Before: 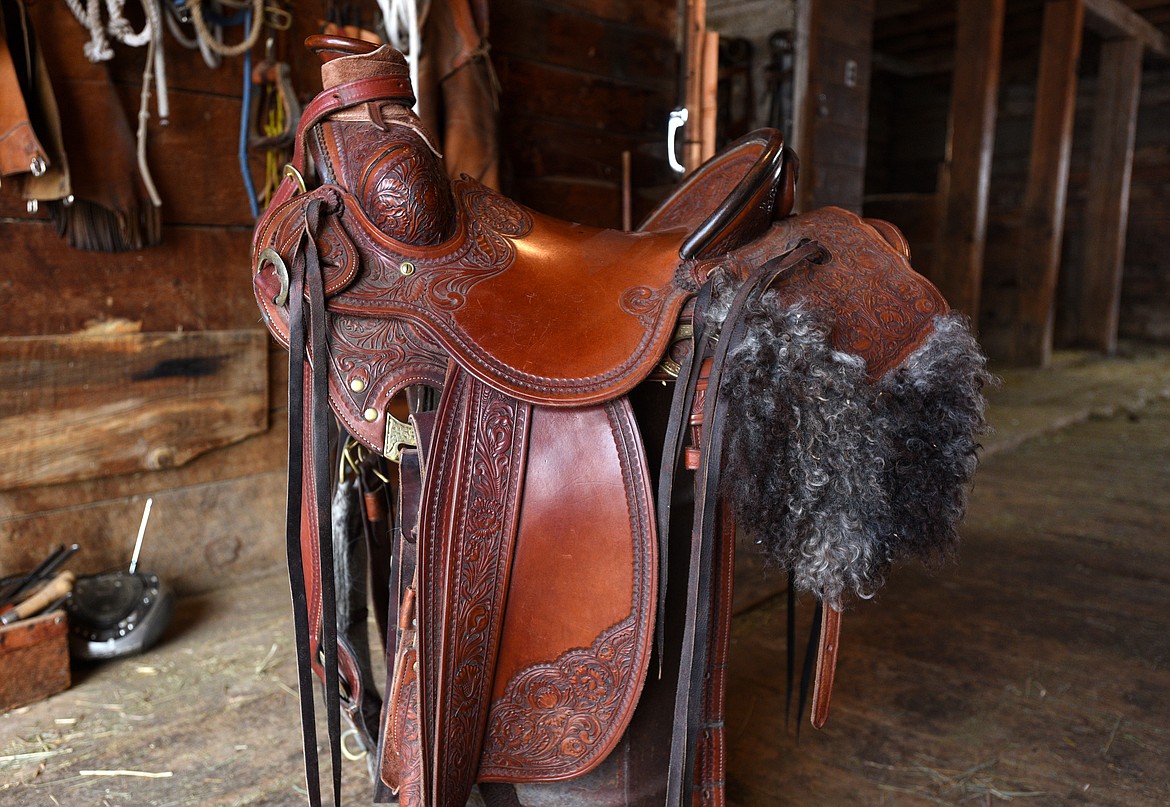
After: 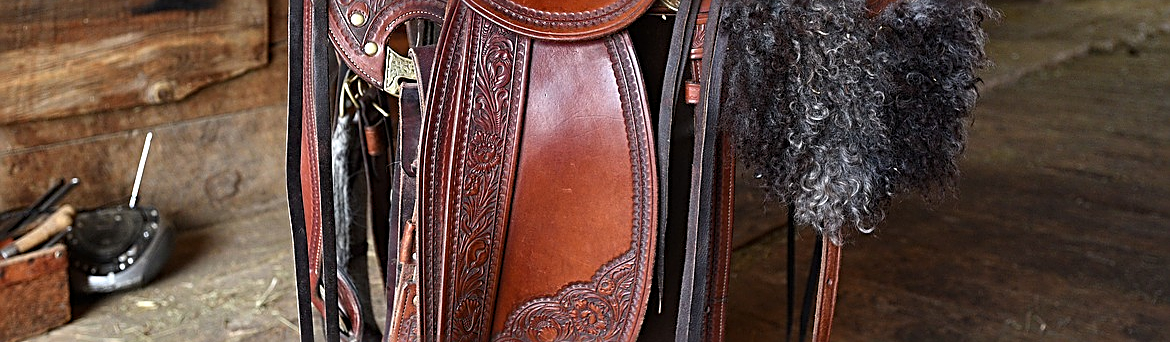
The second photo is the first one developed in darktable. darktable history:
tone equalizer: mask exposure compensation -0.489 EV
sharpen: radius 2.667, amount 0.668
crop: top 45.408%, bottom 12.185%
